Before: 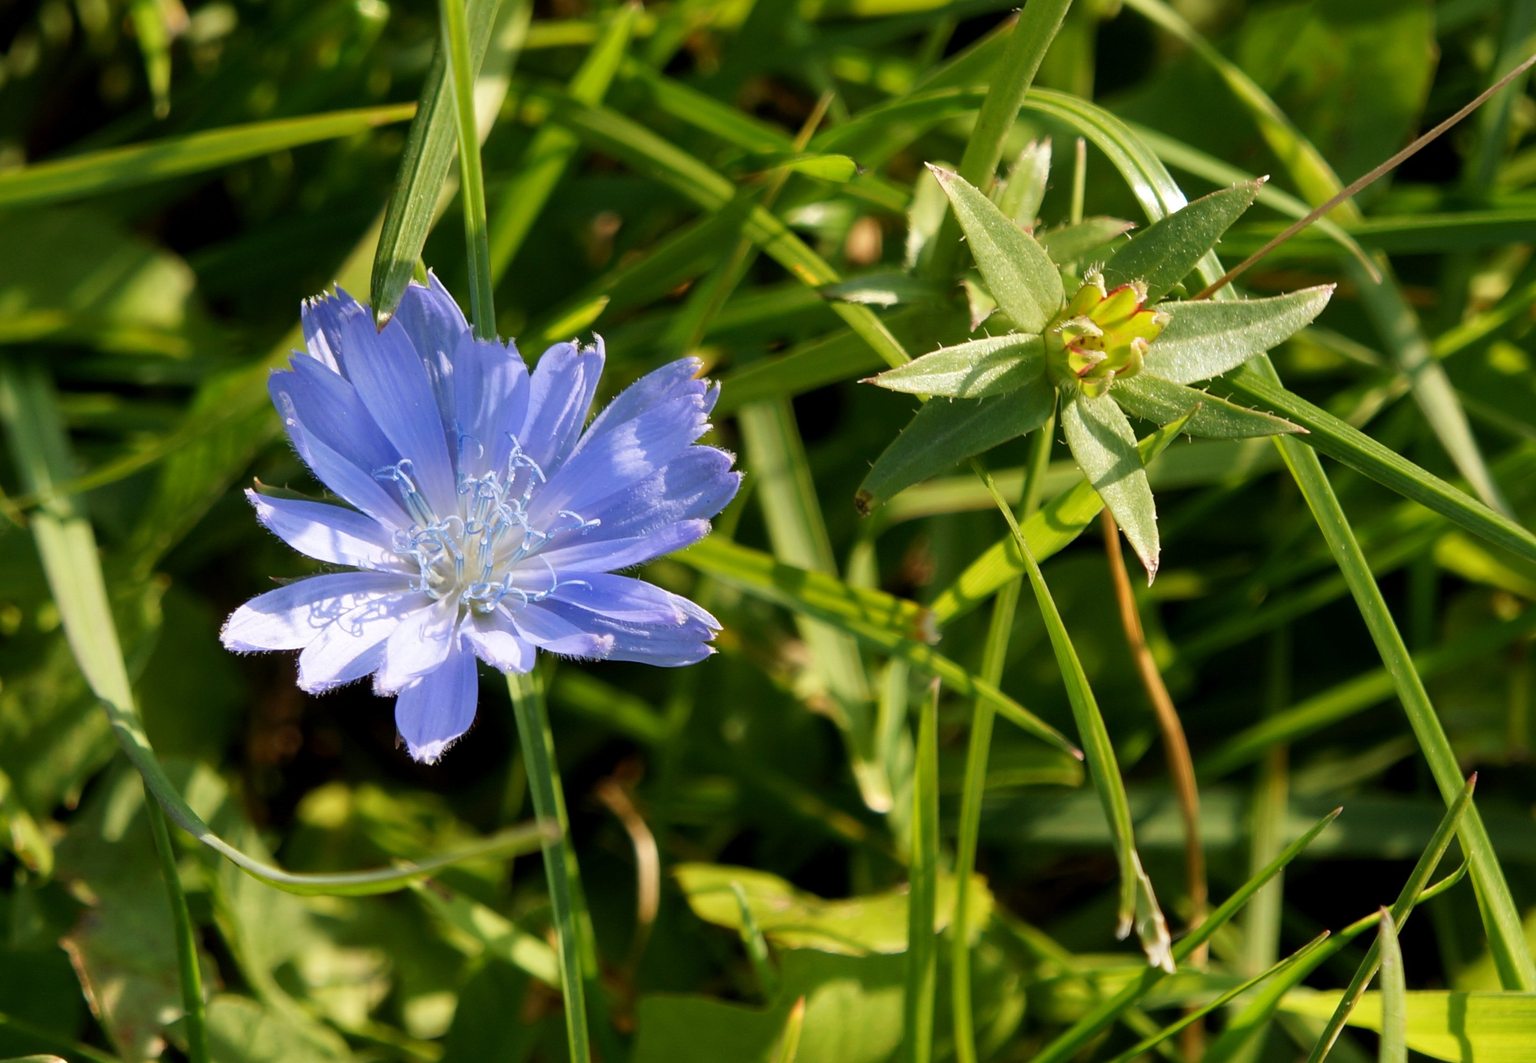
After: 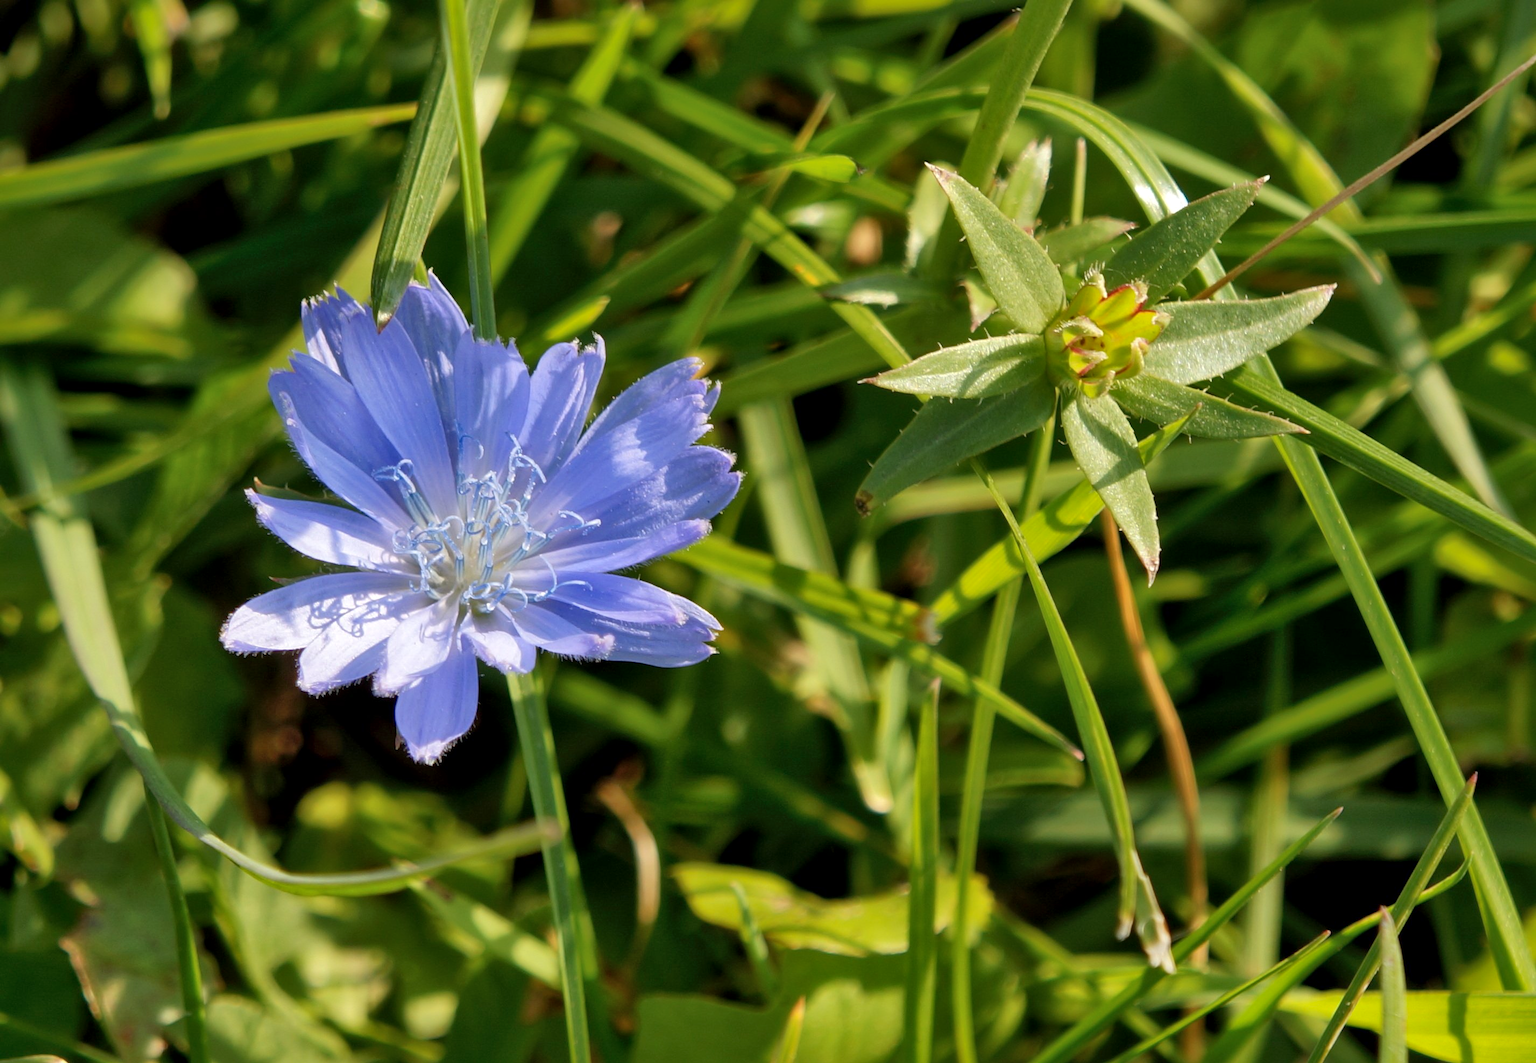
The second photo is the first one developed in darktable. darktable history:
shadows and highlights: on, module defaults
local contrast: mode bilateral grid, contrast 20, coarseness 50, detail 120%, midtone range 0.2
